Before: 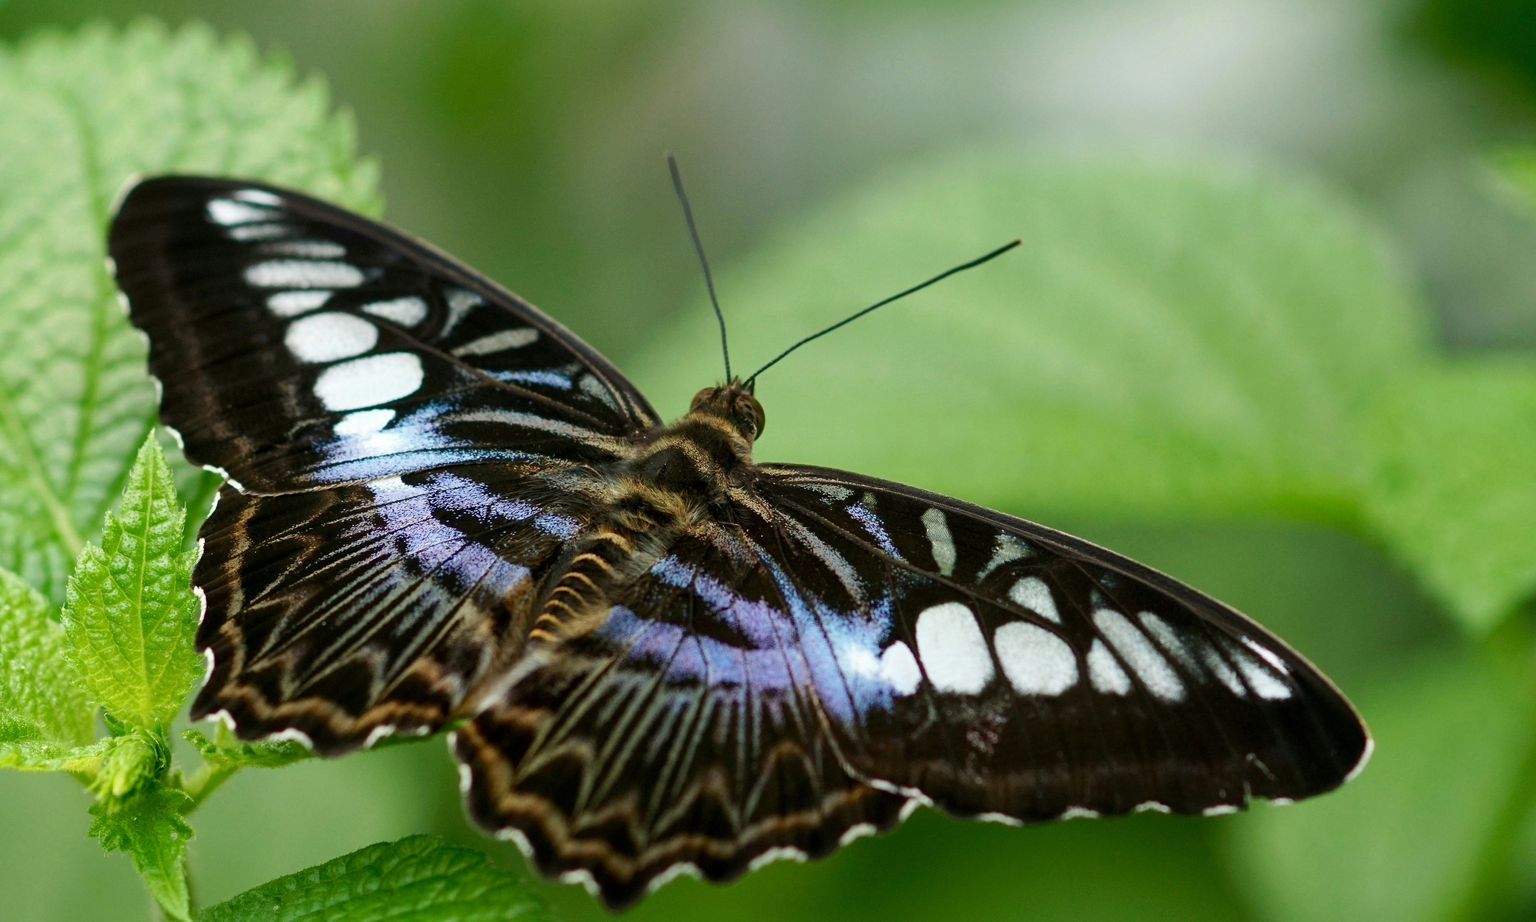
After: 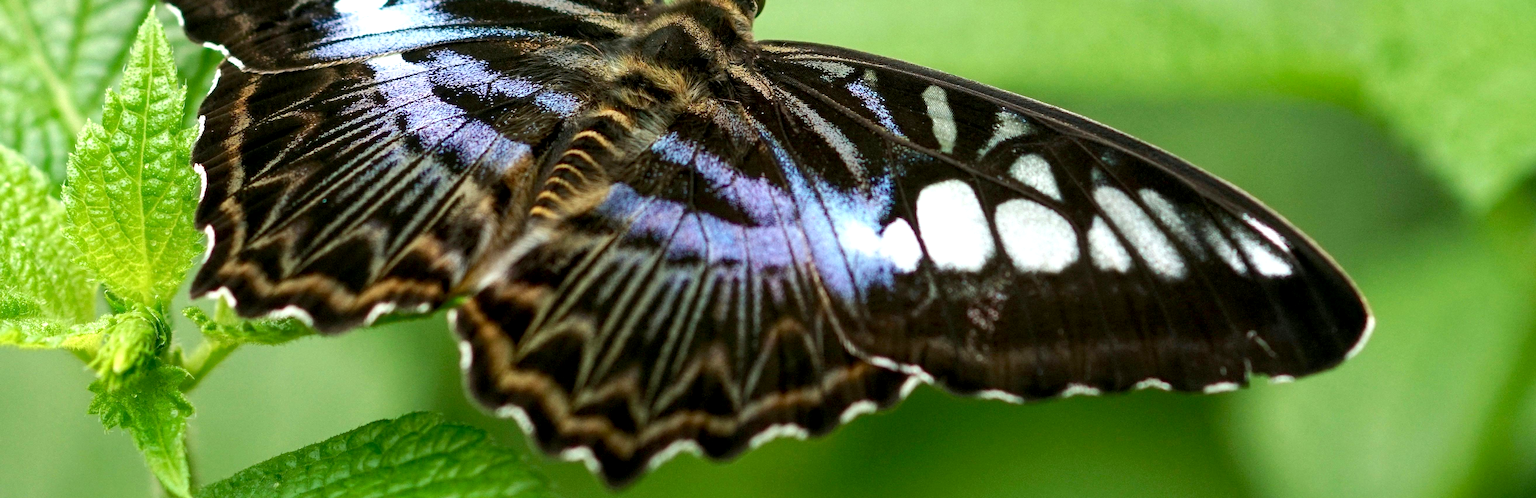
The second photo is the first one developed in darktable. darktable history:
local contrast: highlights 100%, shadows 98%, detail 120%, midtone range 0.2
exposure: black level correction 0.001, exposure 0.5 EV, compensate highlight preservation false
crop and rotate: top 45.894%, right 0.032%
